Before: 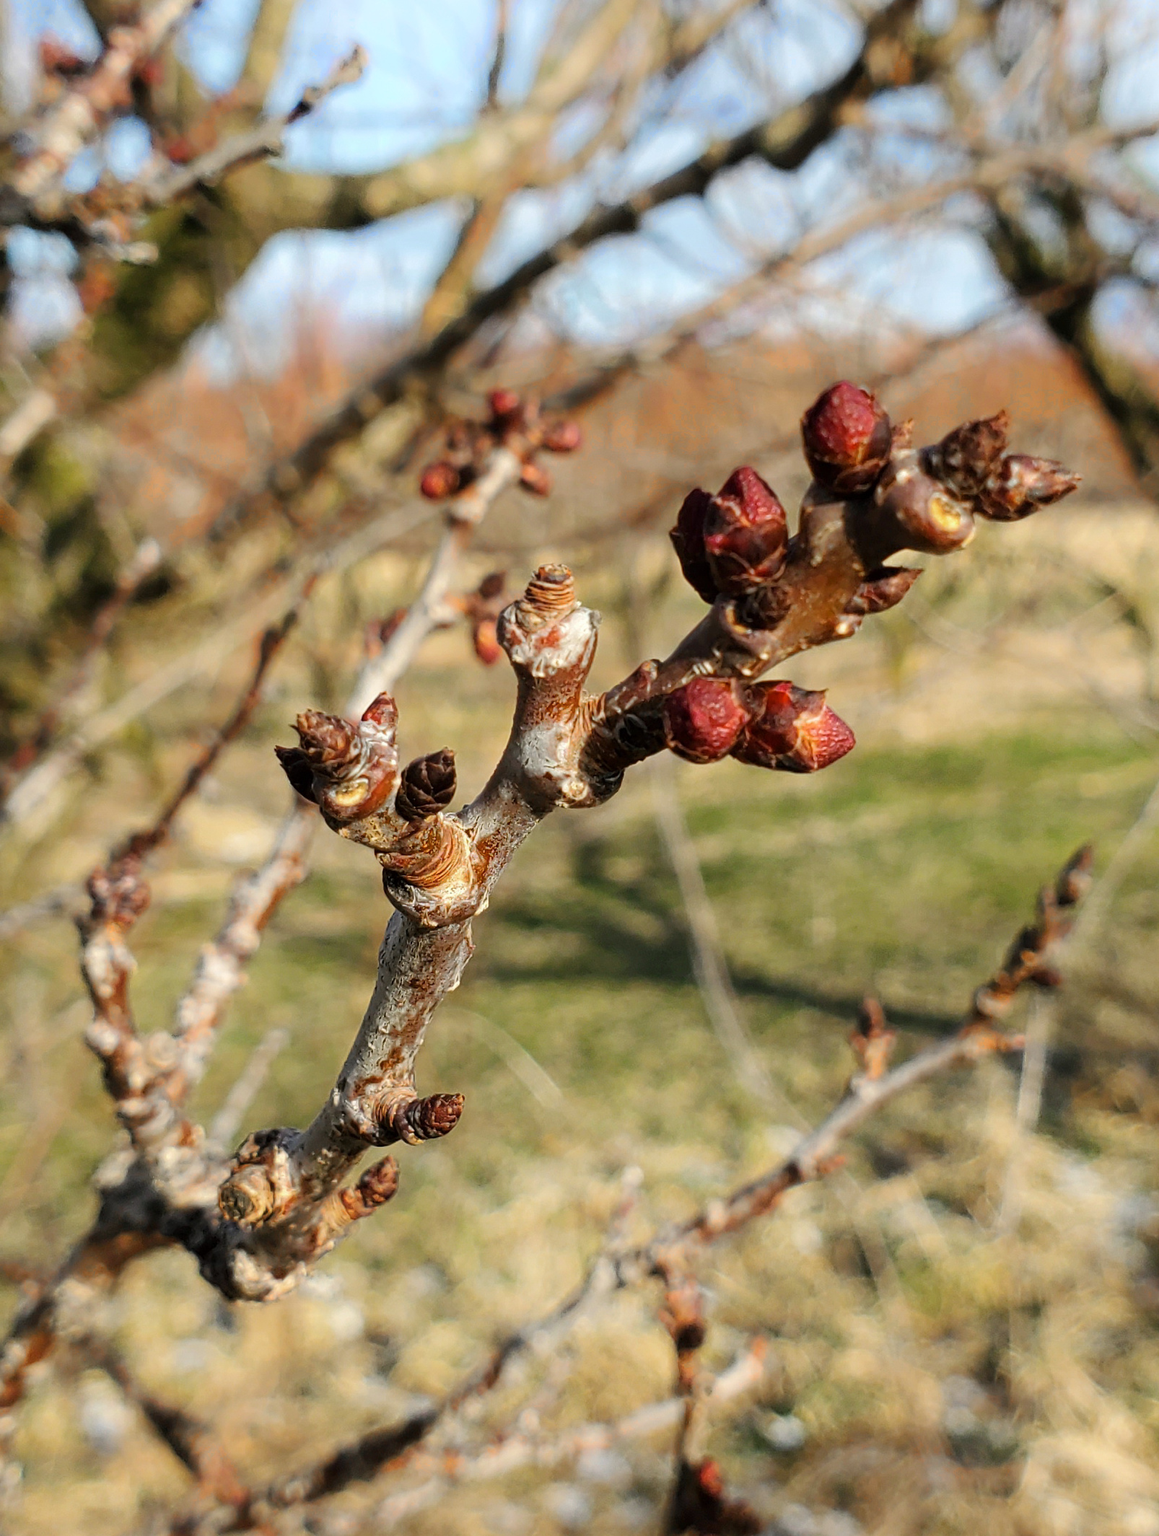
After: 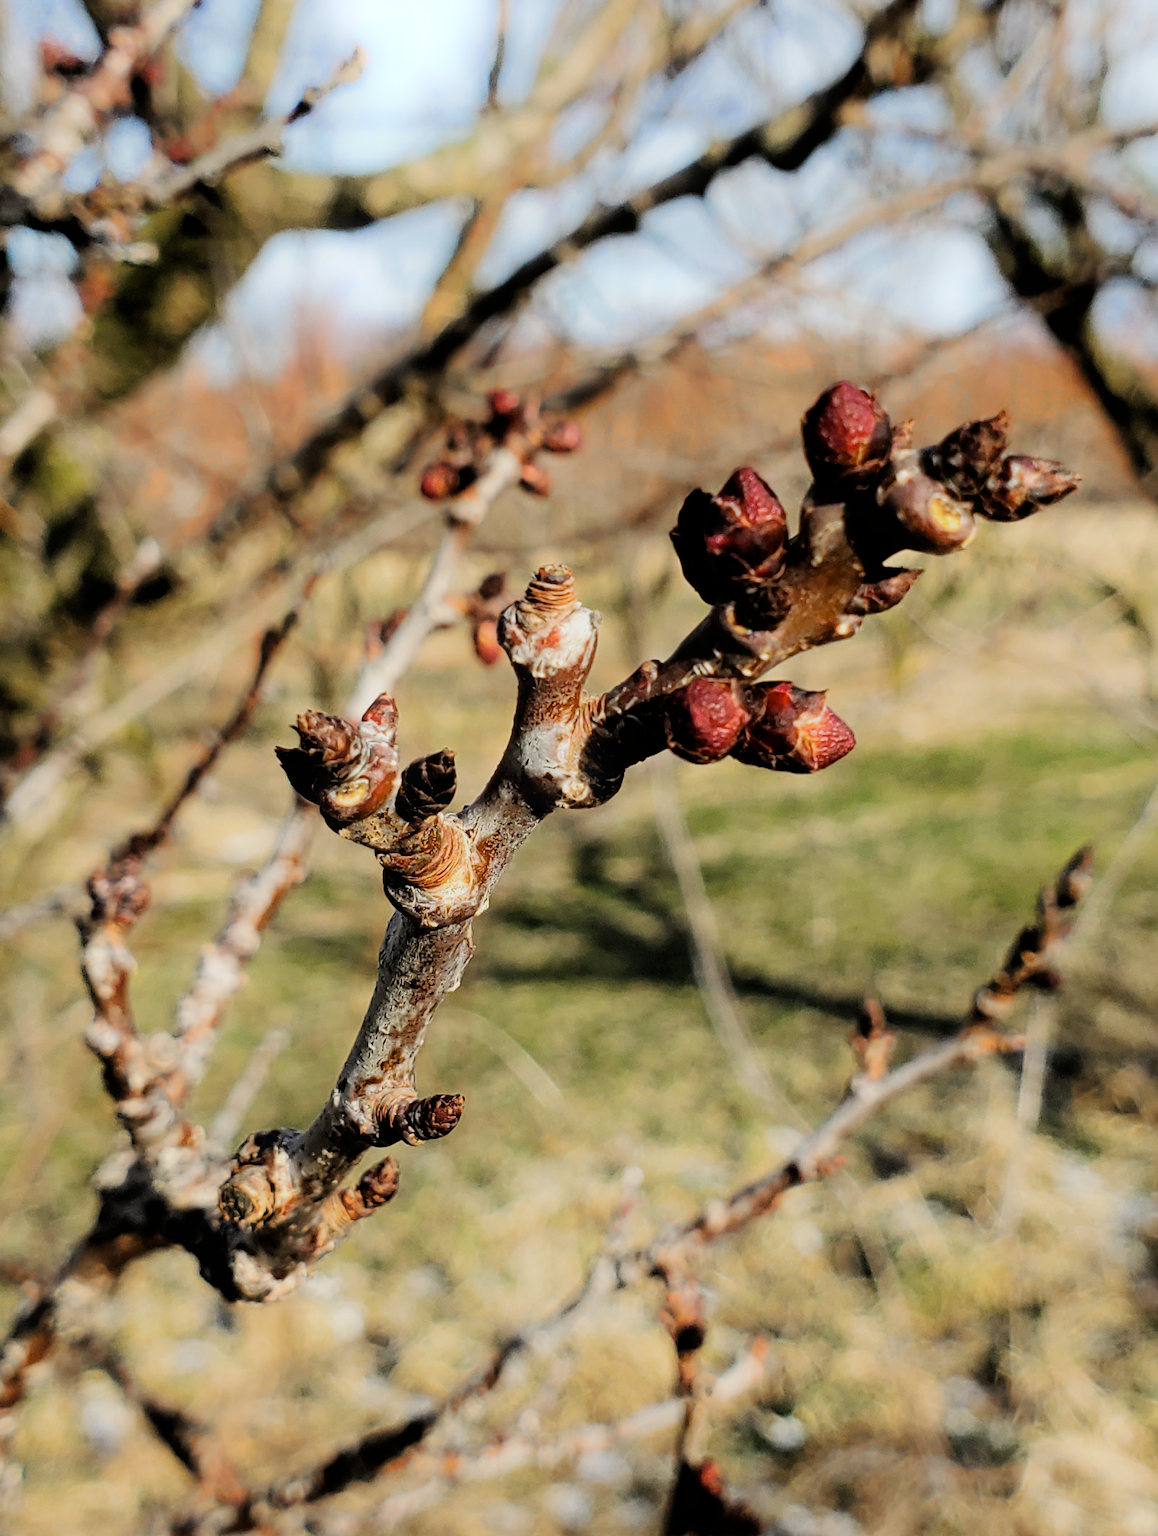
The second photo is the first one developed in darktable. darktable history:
filmic rgb: black relative exposure -5 EV, hardness 2.88, contrast 1.3, highlights saturation mix -30%
bloom: size 5%, threshold 95%, strength 15%
